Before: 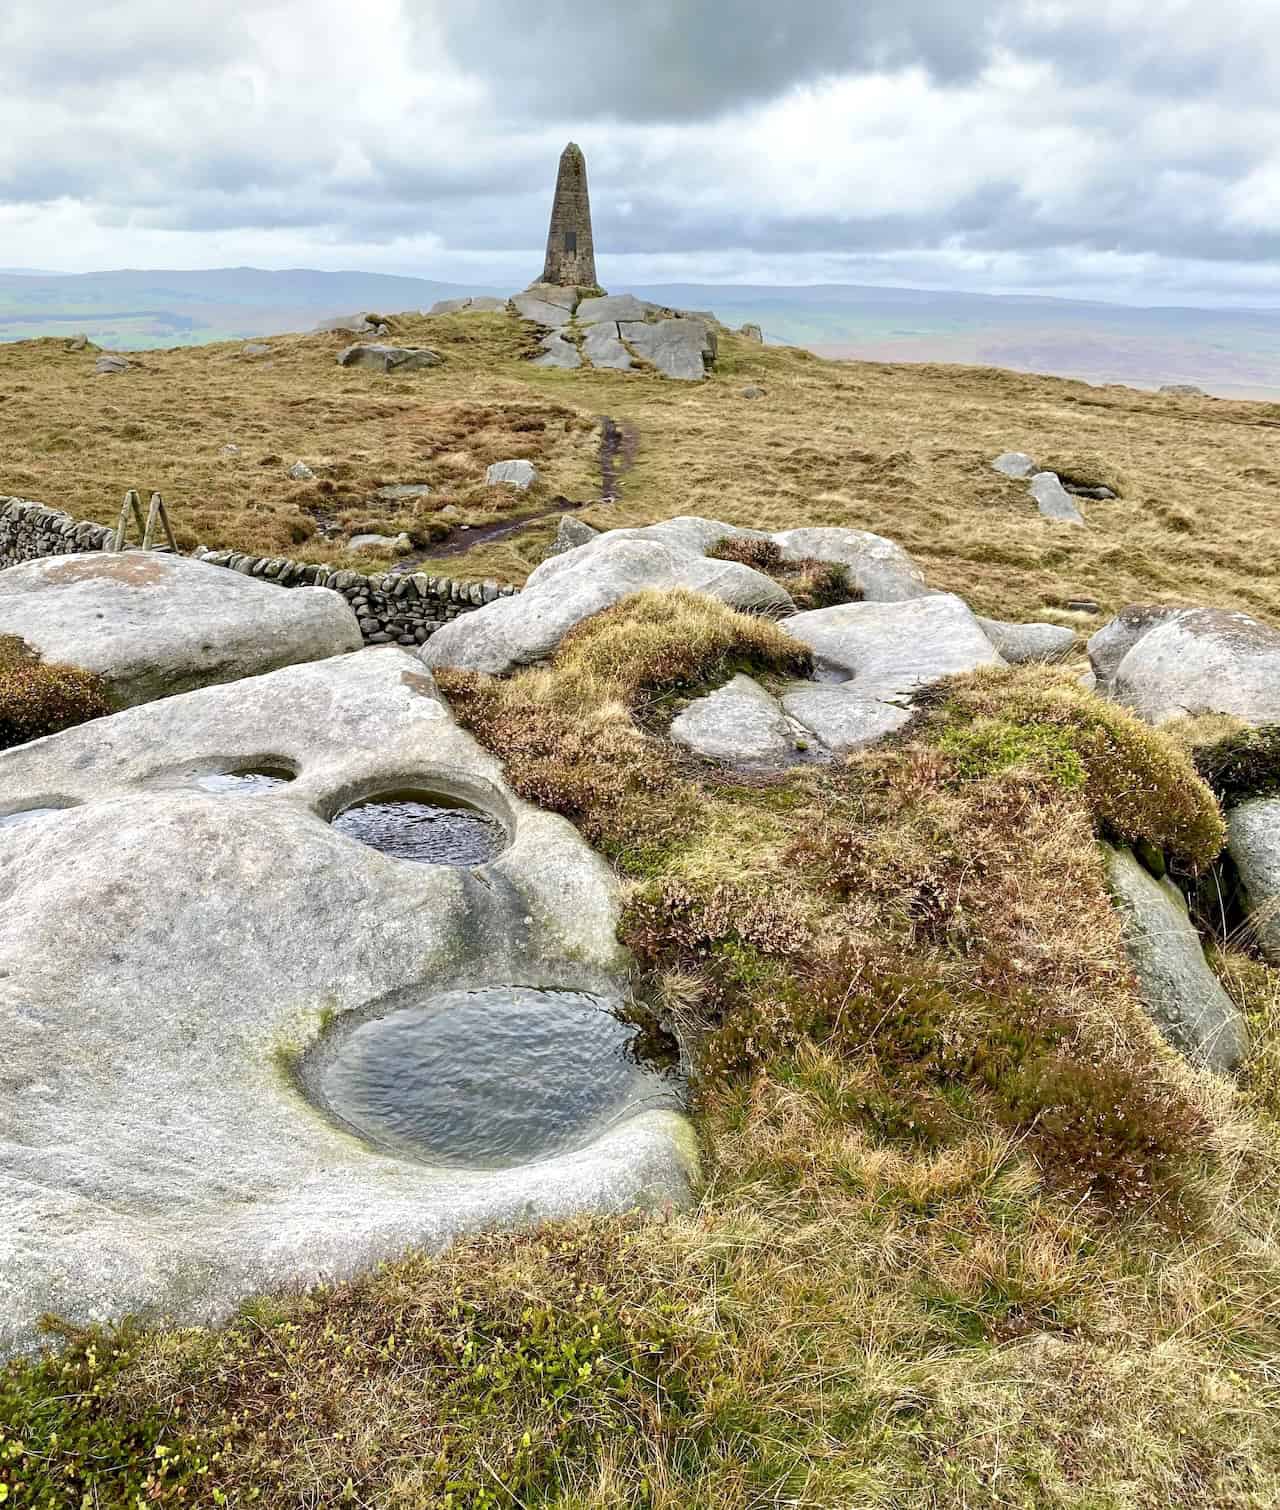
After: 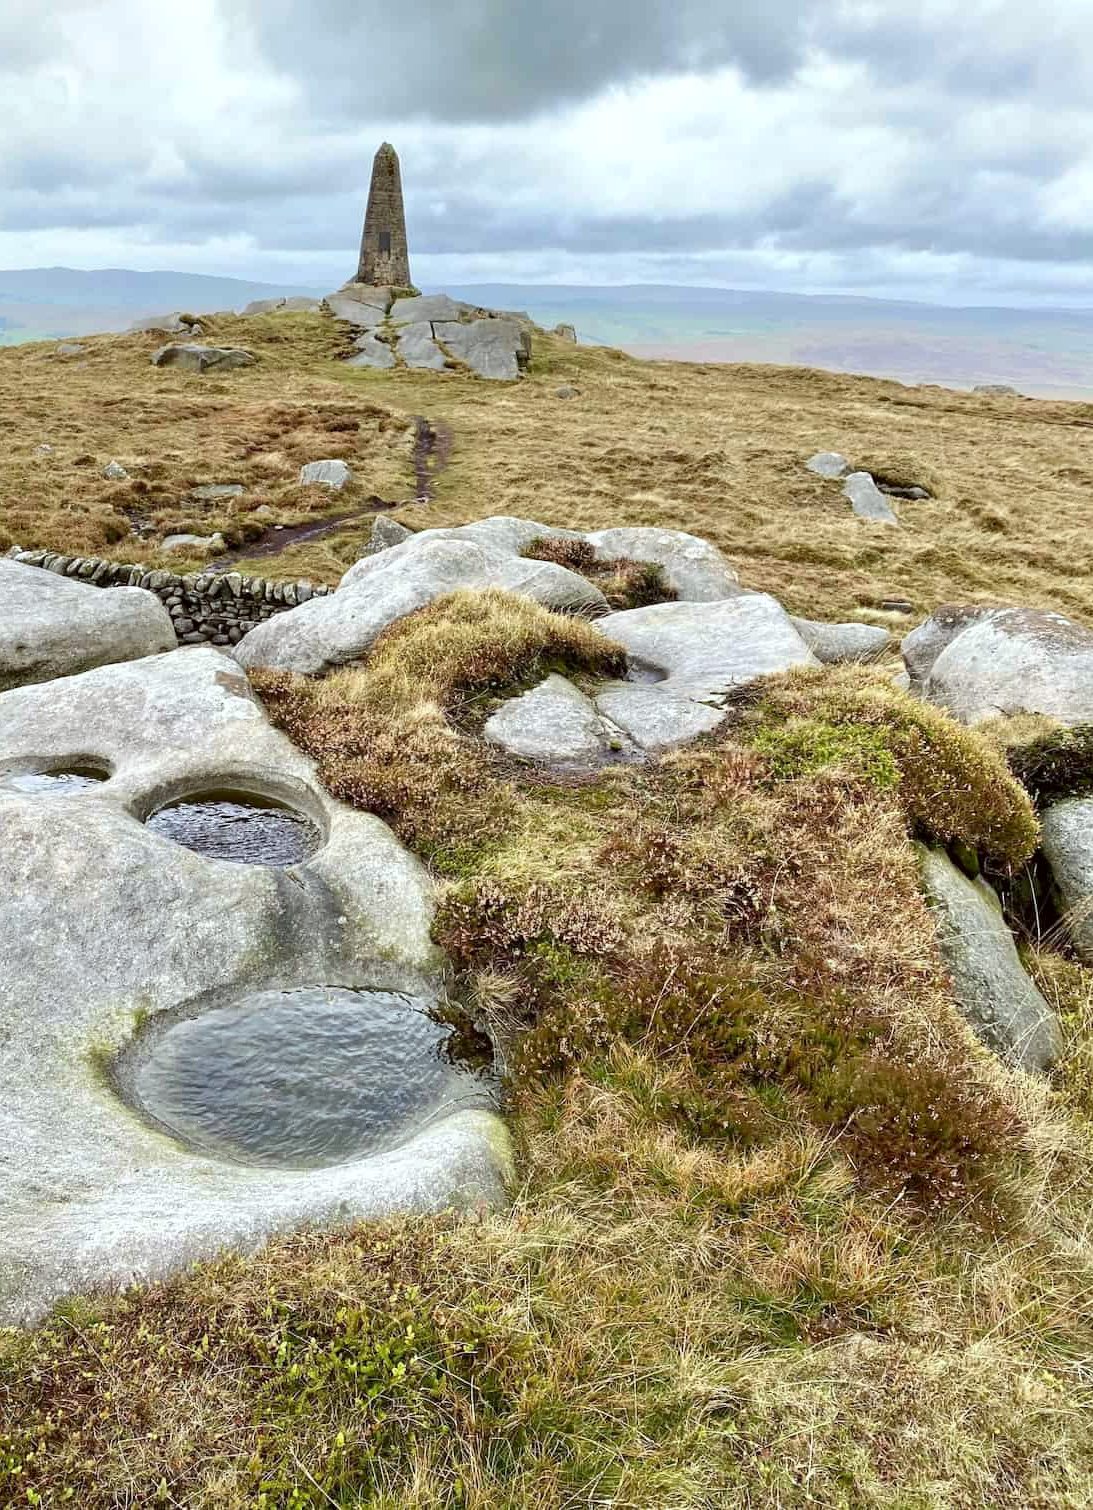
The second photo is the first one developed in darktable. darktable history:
color correction: highlights a* -2.73, highlights b* -2.09, shadows a* 2.41, shadows b* 2.73
crop and rotate: left 14.584%
